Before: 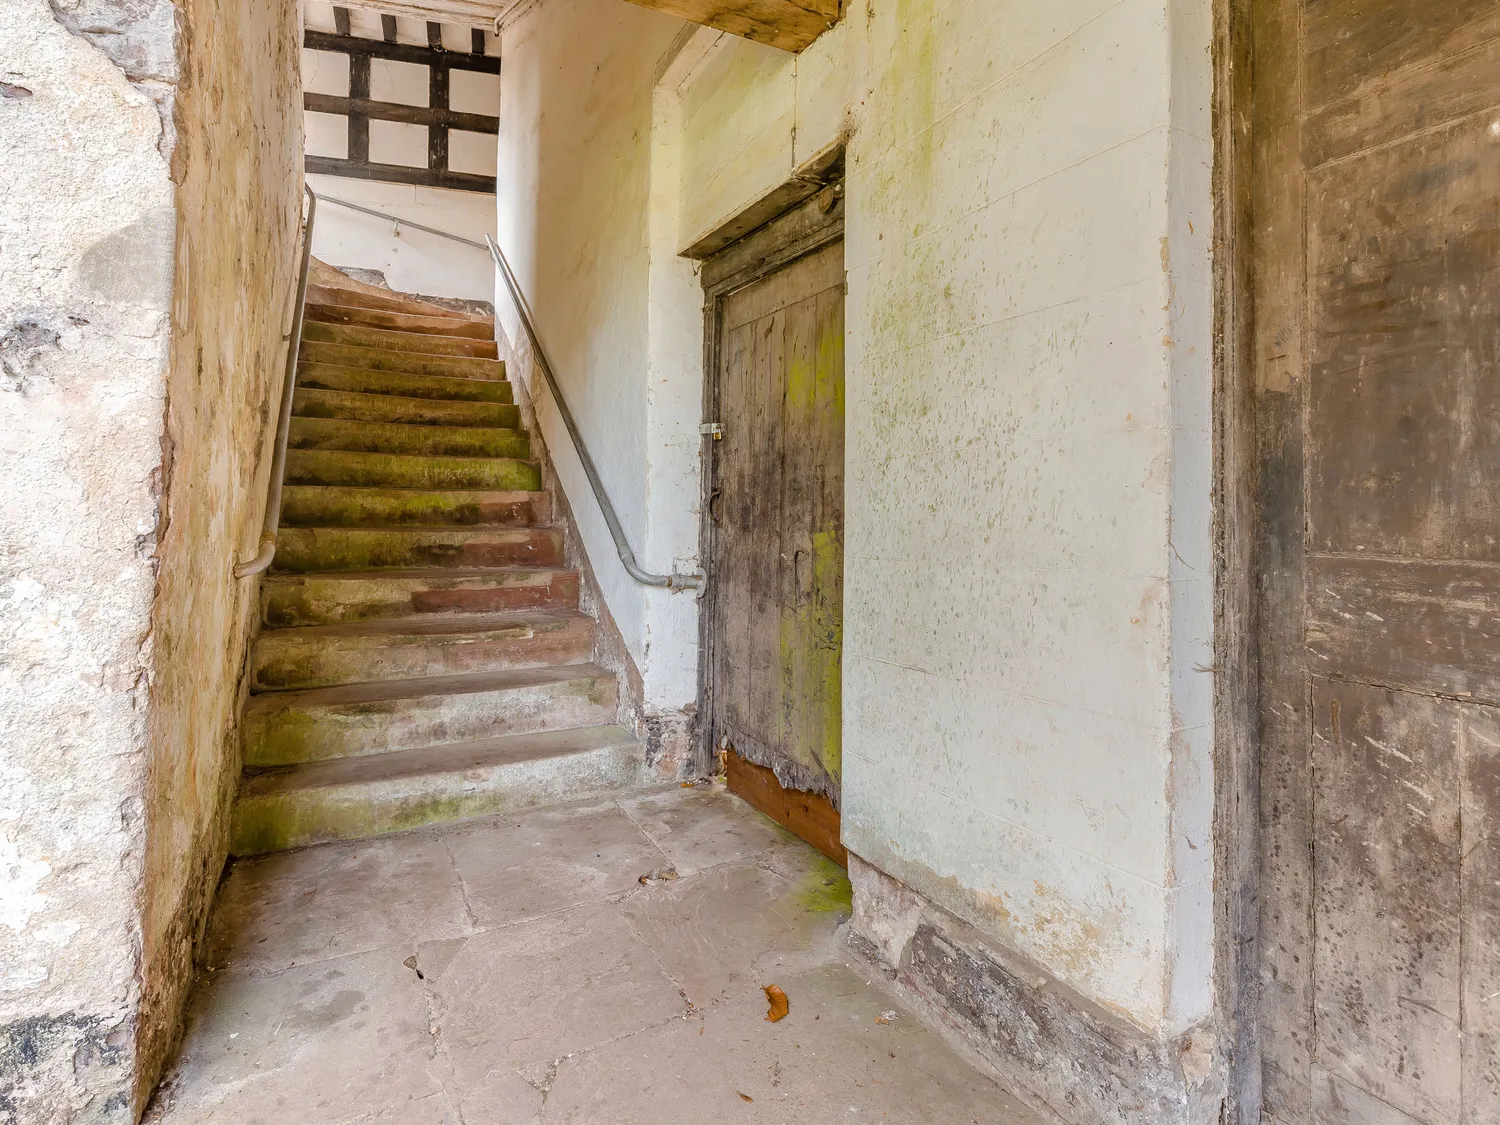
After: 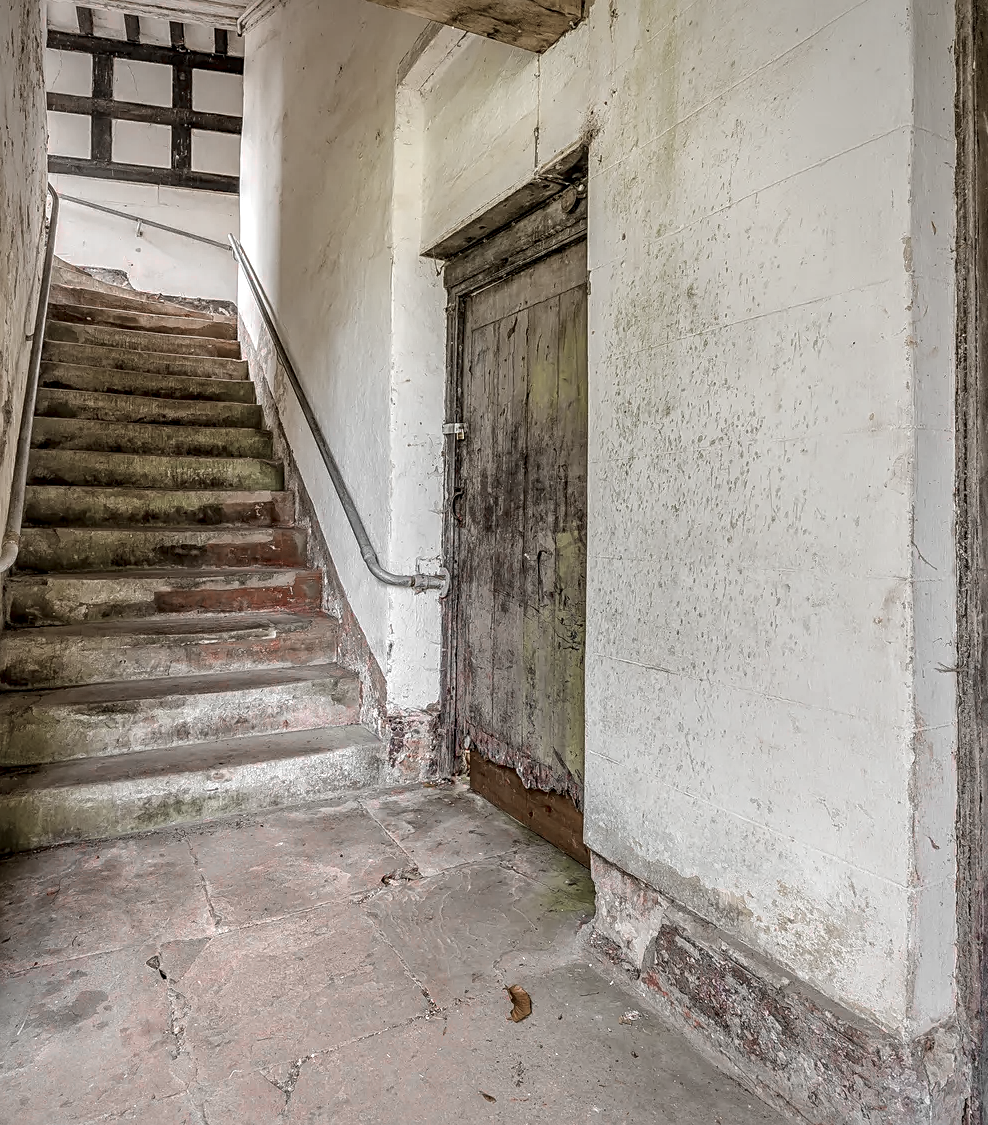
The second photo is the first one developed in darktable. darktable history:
local contrast: detail 150%
sharpen: on, module defaults
crop: left 17.162%, right 16.912%
vignetting: fall-off radius 61.07%, saturation 0.039
color zones: curves: ch1 [(0, 0.831) (0.08, 0.771) (0.157, 0.268) (0.241, 0.207) (0.562, -0.005) (0.714, -0.013) (0.876, 0.01) (1, 0.831)]
